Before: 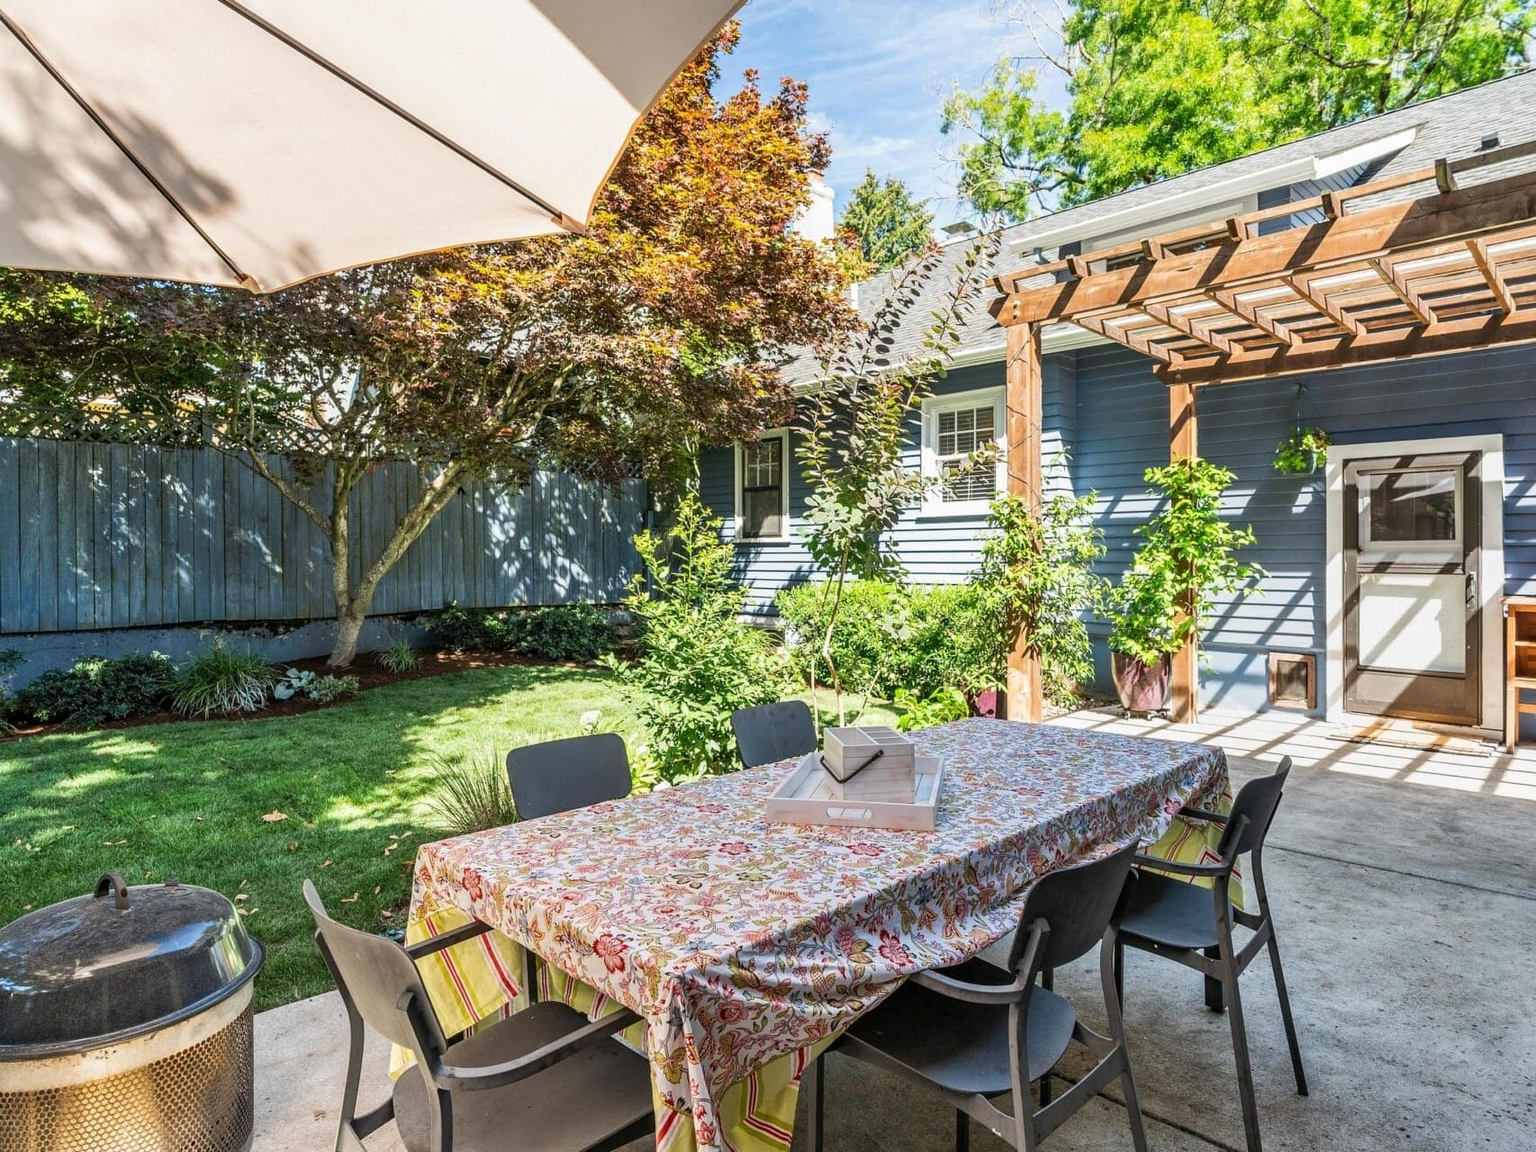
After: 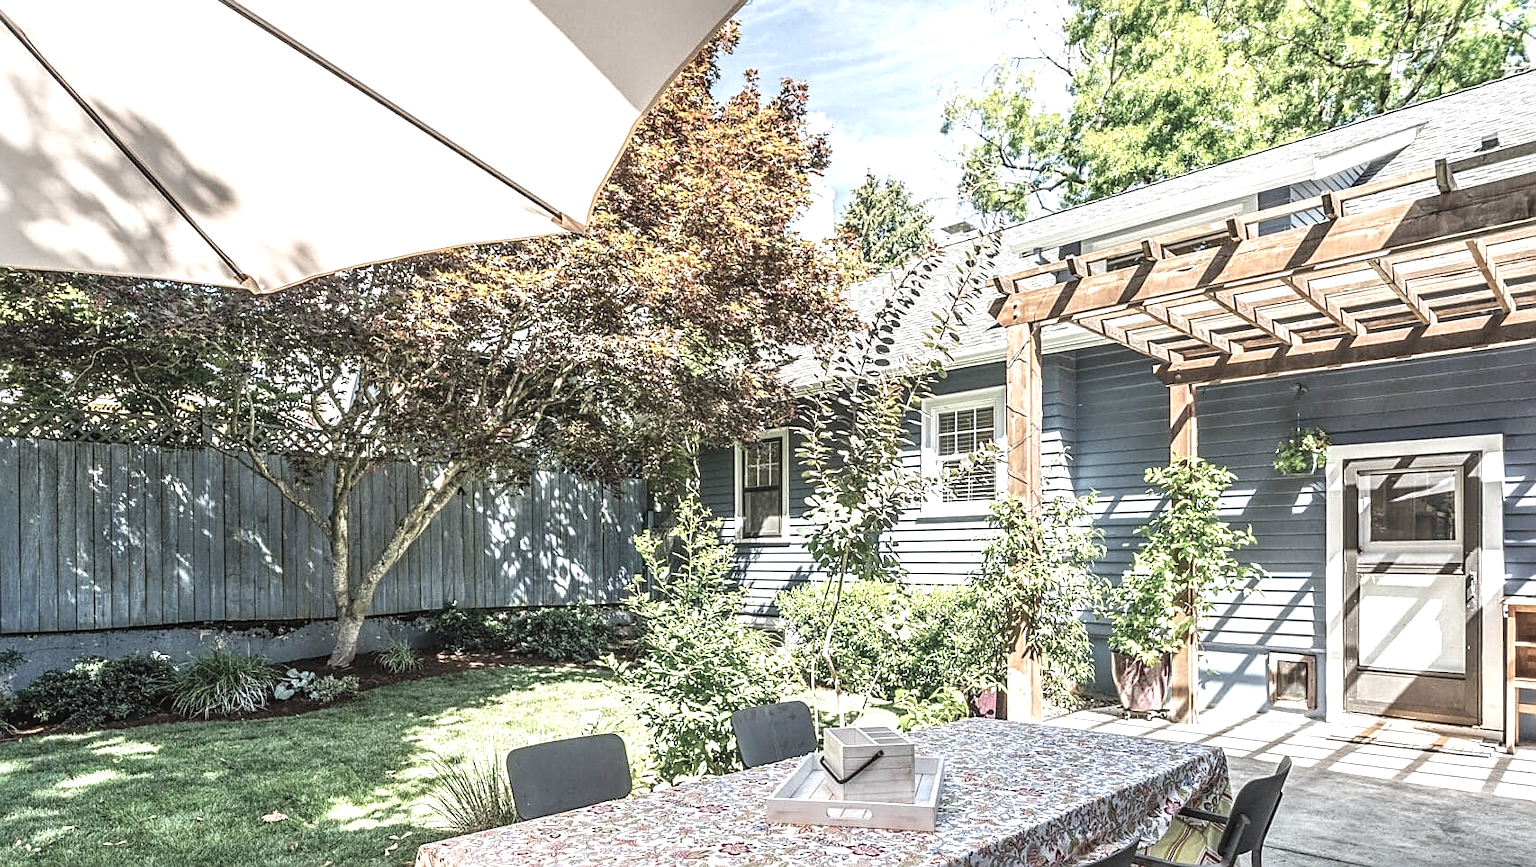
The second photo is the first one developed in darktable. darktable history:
sharpen: on, module defaults
exposure: black level correction -0.005, exposure 0.626 EV, compensate highlight preservation false
local contrast: on, module defaults
crop: bottom 24.673%
color correction: highlights b* 0.032, saturation 0.493
